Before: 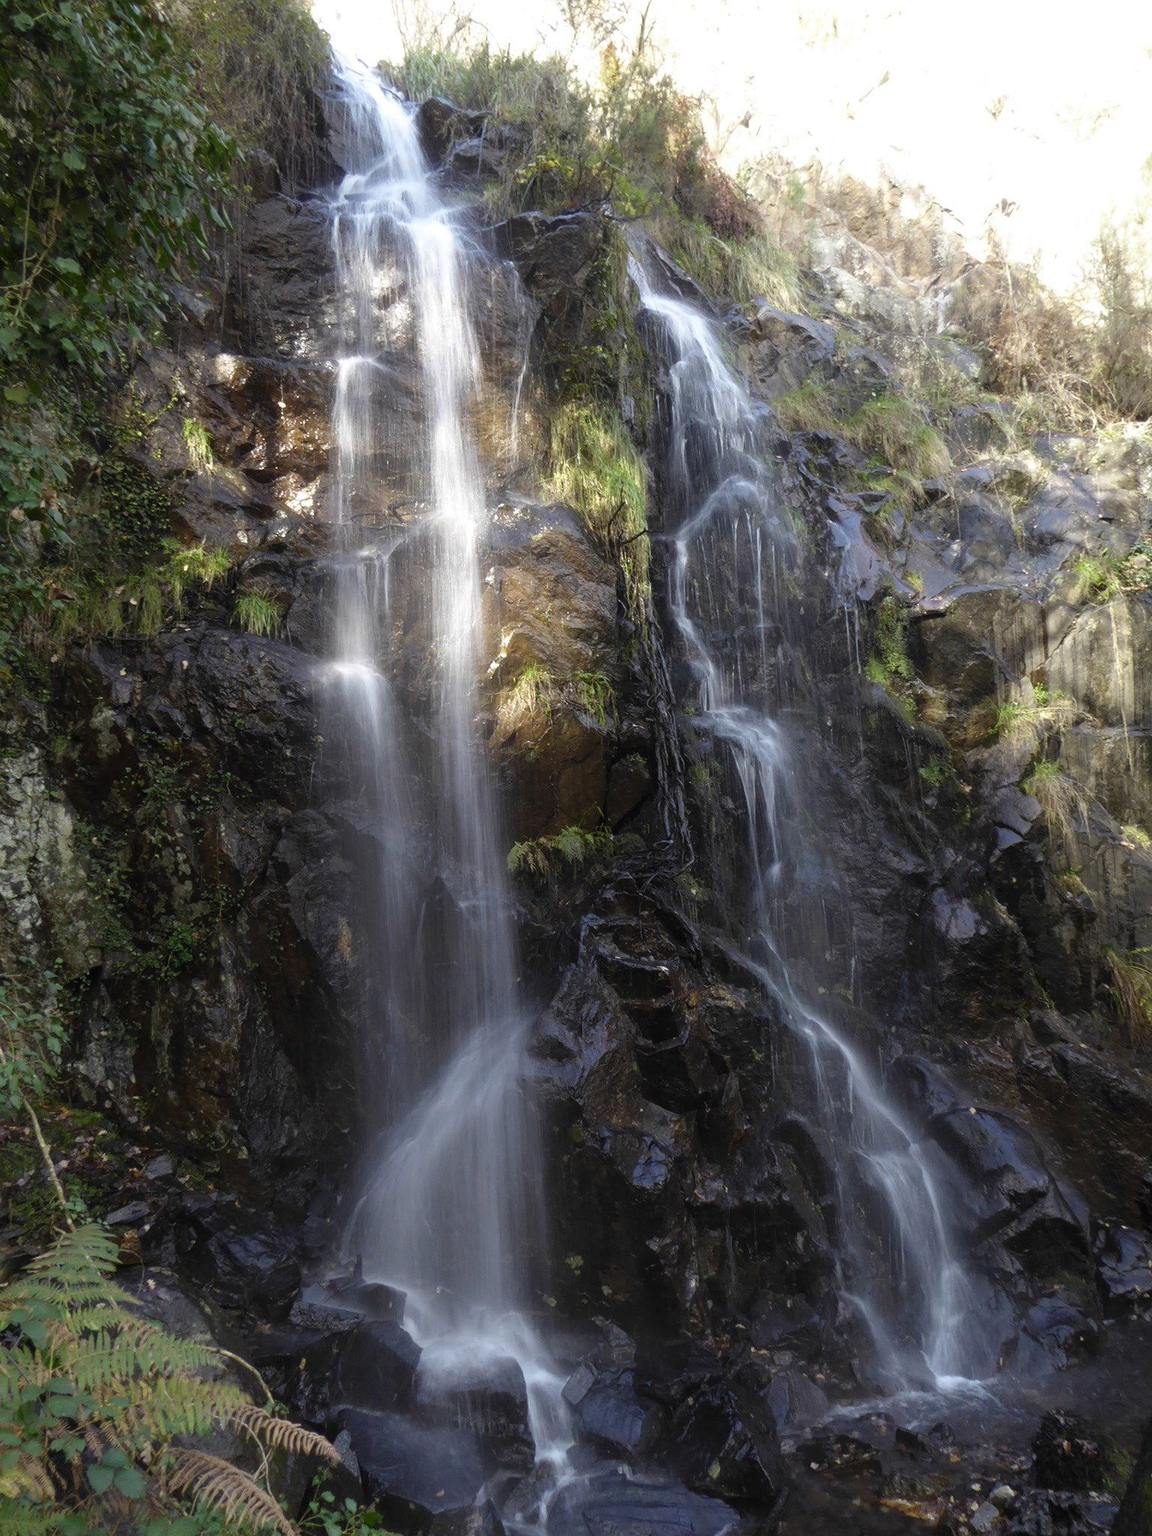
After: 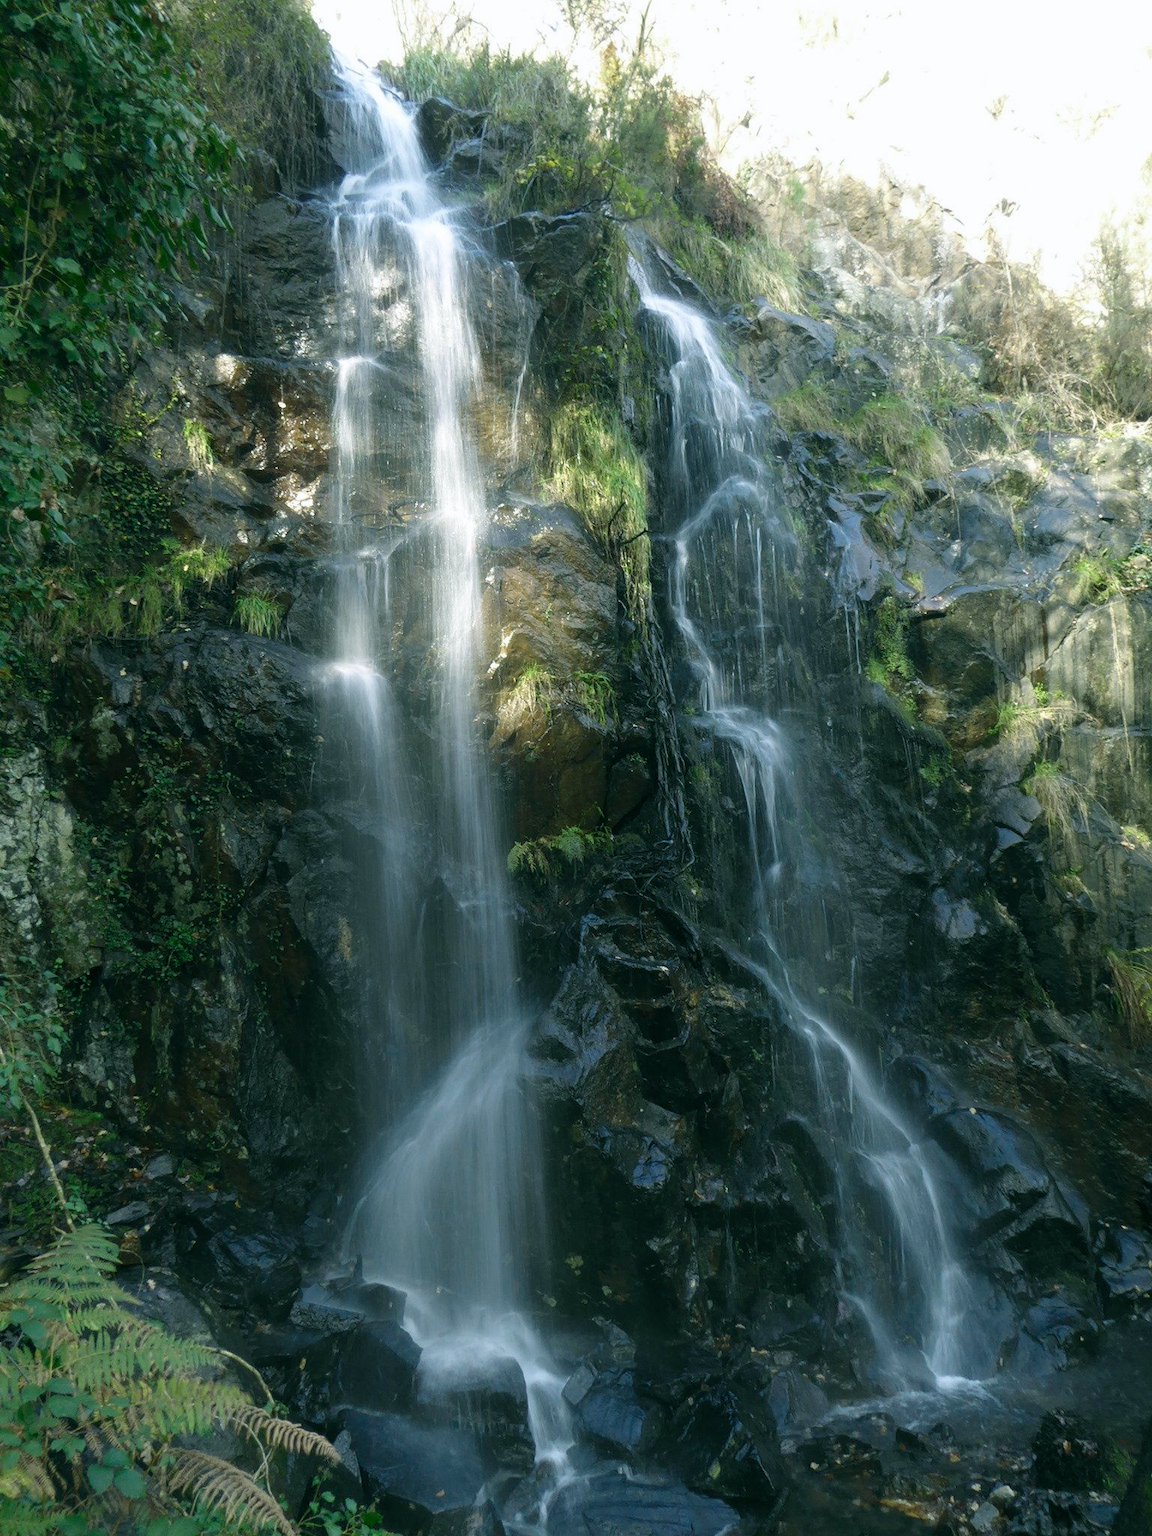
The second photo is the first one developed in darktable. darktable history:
color balance rgb: power › chroma 2.166%, power › hue 165.01°, perceptual saturation grading › global saturation 0.12%
